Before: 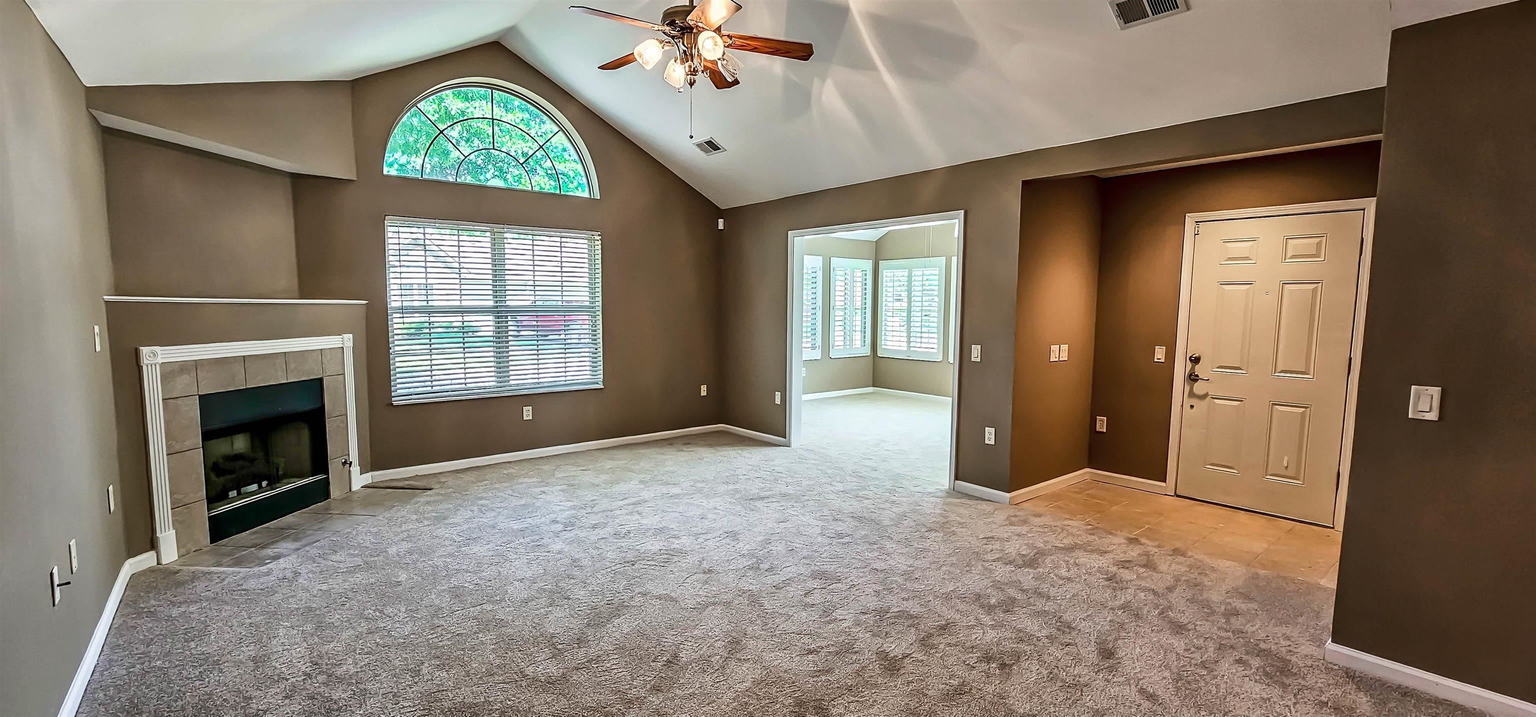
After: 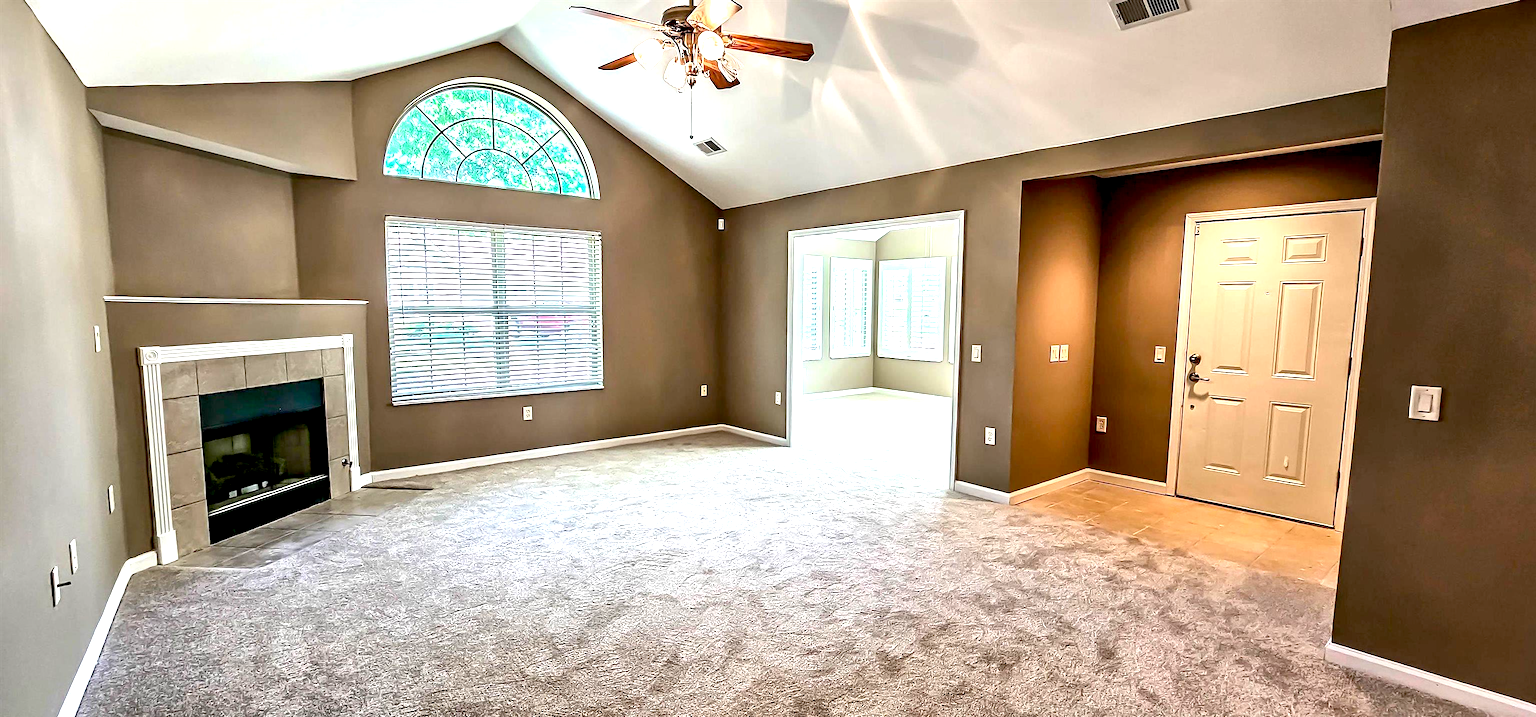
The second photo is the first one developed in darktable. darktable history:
exposure: black level correction 0.008, exposure 0.974 EV, compensate exposure bias true, compensate highlight preservation false
